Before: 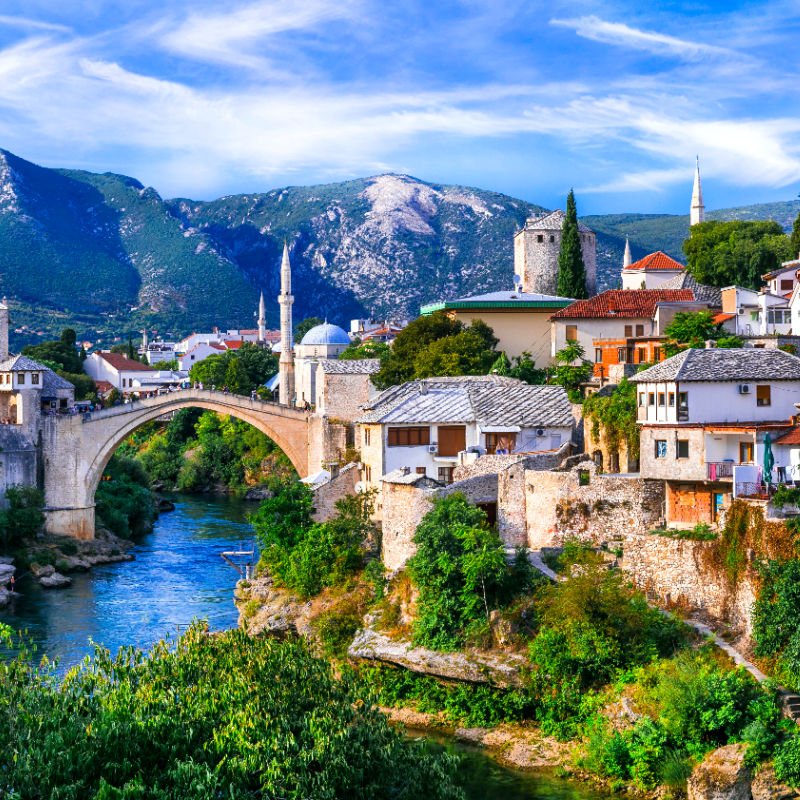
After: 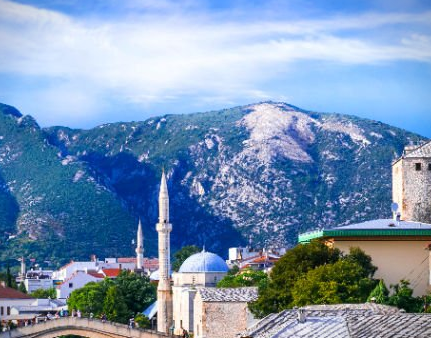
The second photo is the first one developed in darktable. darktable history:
exposure: compensate highlight preservation false
vignetting: fall-off start 97.23%, saturation -0.024, center (-0.033, -0.042), width/height ratio 1.179, unbound false
white balance: red 1, blue 1
crop: left 15.306%, top 9.065%, right 30.789%, bottom 48.638%
